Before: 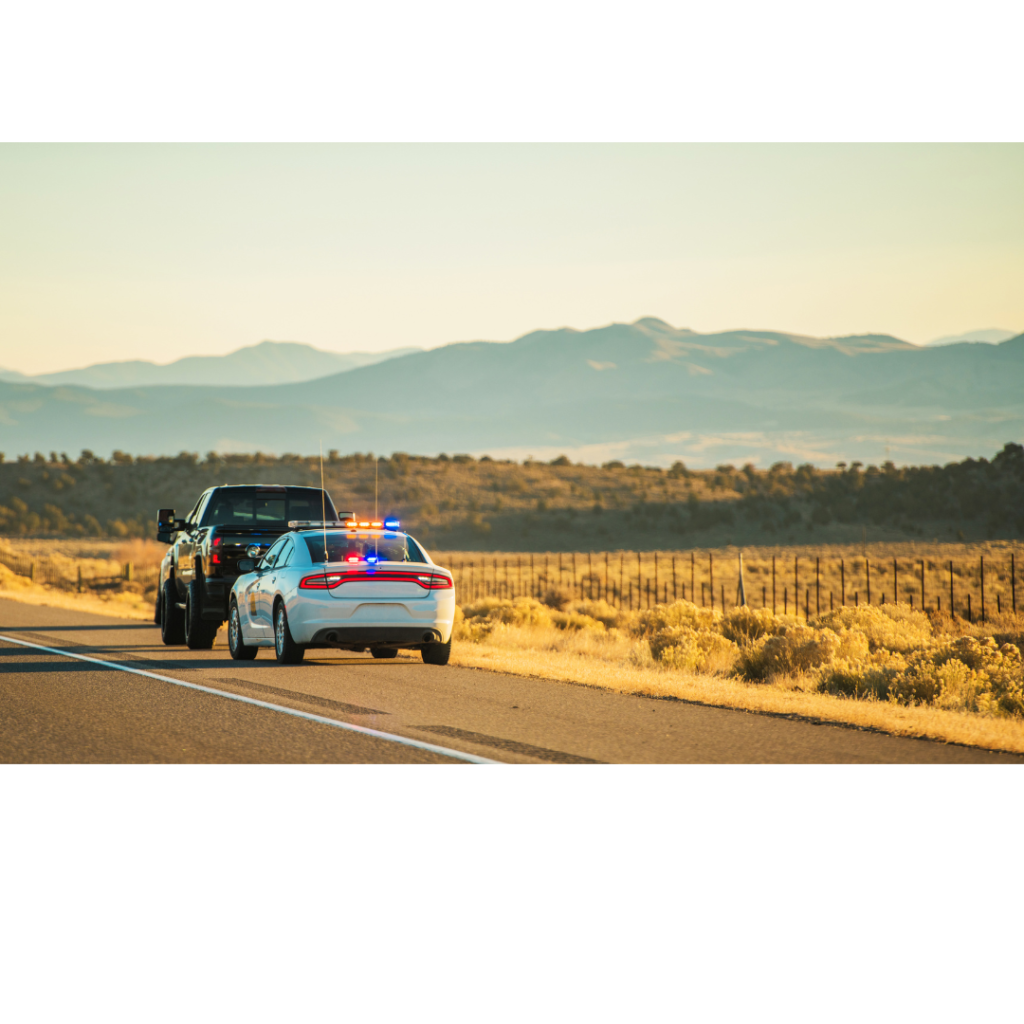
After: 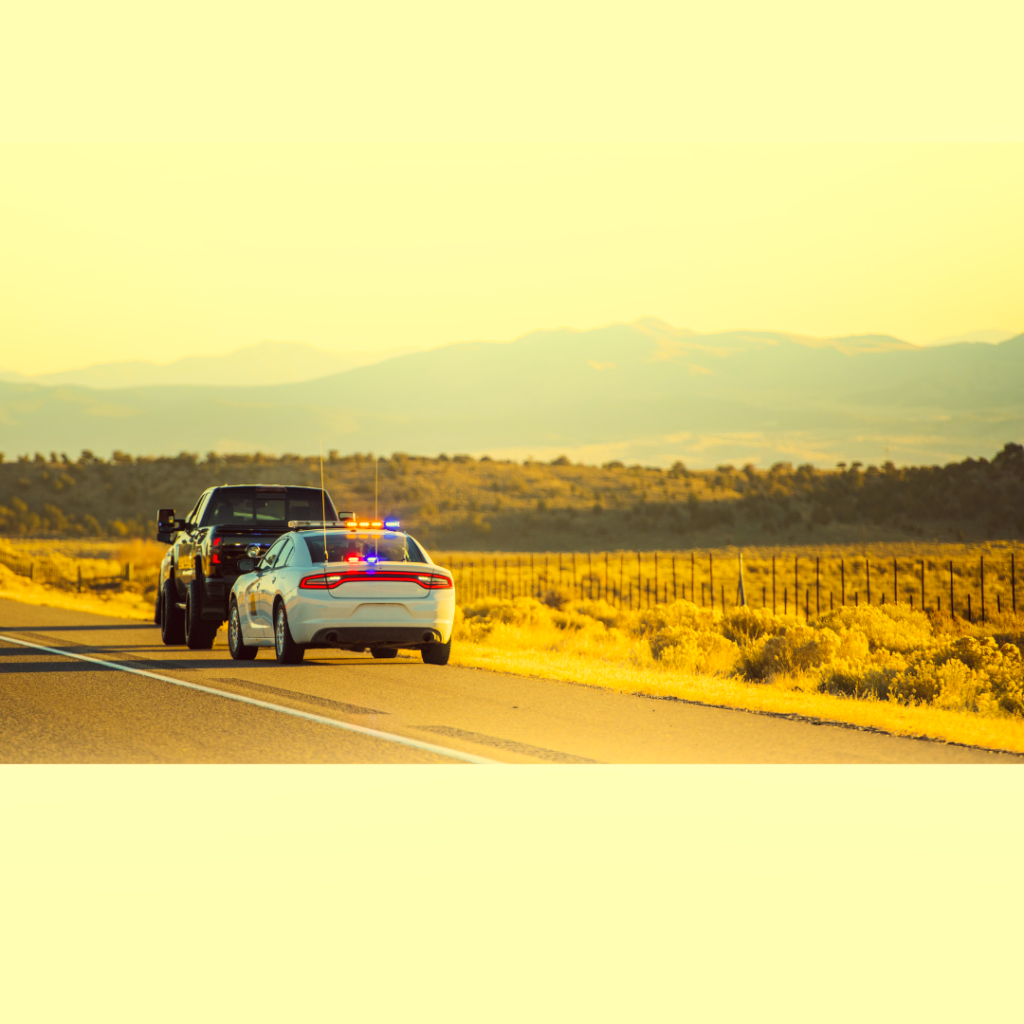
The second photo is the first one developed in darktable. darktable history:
white balance: red 0.976, blue 1.04
color correction: highlights a* -0.482, highlights b* 40, shadows a* 9.8, shadows b* -0.161
shadows and highlights: shadows -54.3, highlights 86.09, soften with gaussian
